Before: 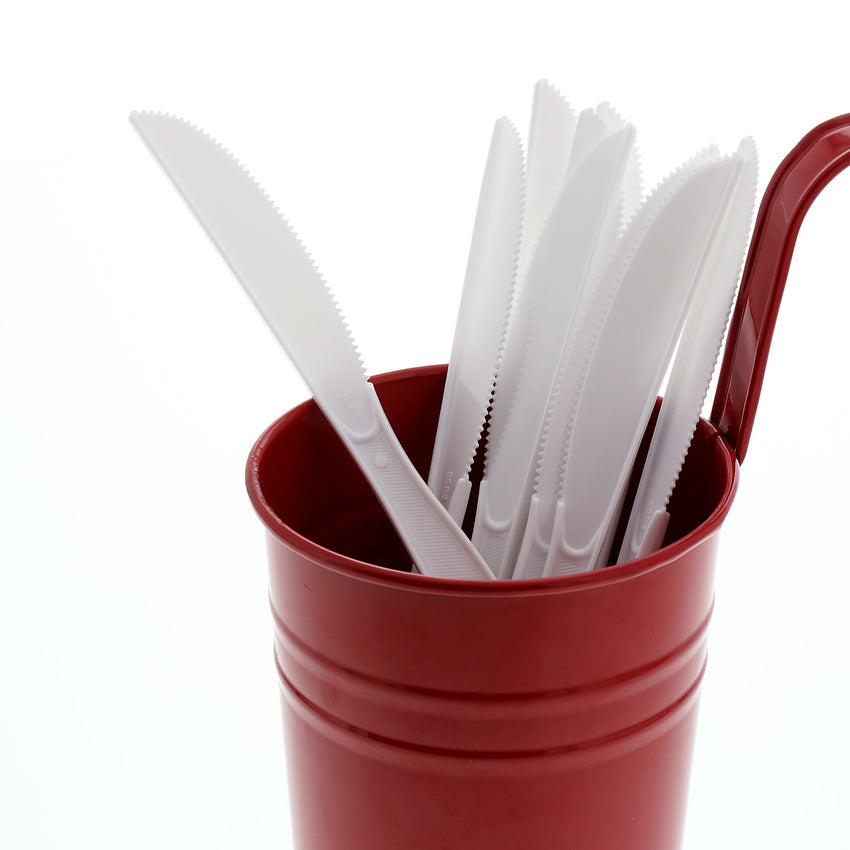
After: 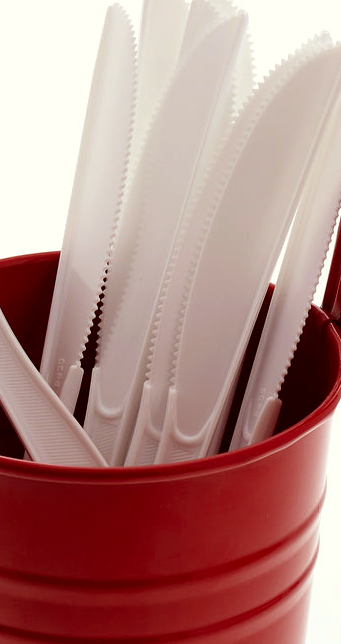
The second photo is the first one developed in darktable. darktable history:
crop: left 45.721%, top 13.393%, right 14.118%, bottom 10.01%
color correction: highlights a* -0.95, highlights b* 4.5, shadows a* 3.55
rgb levels: mode RGB, independent channels, levels [[0, 0.5, 1], [0, 0.521, 1], [0, 0.536, 1]]
